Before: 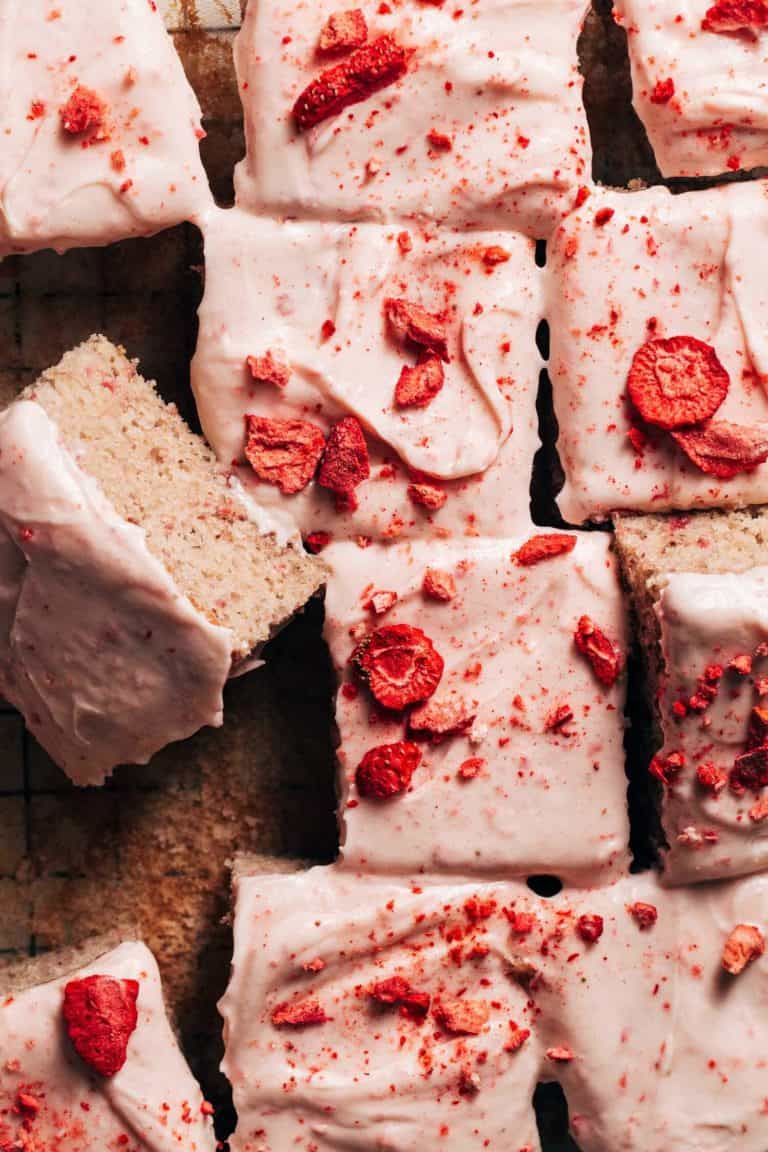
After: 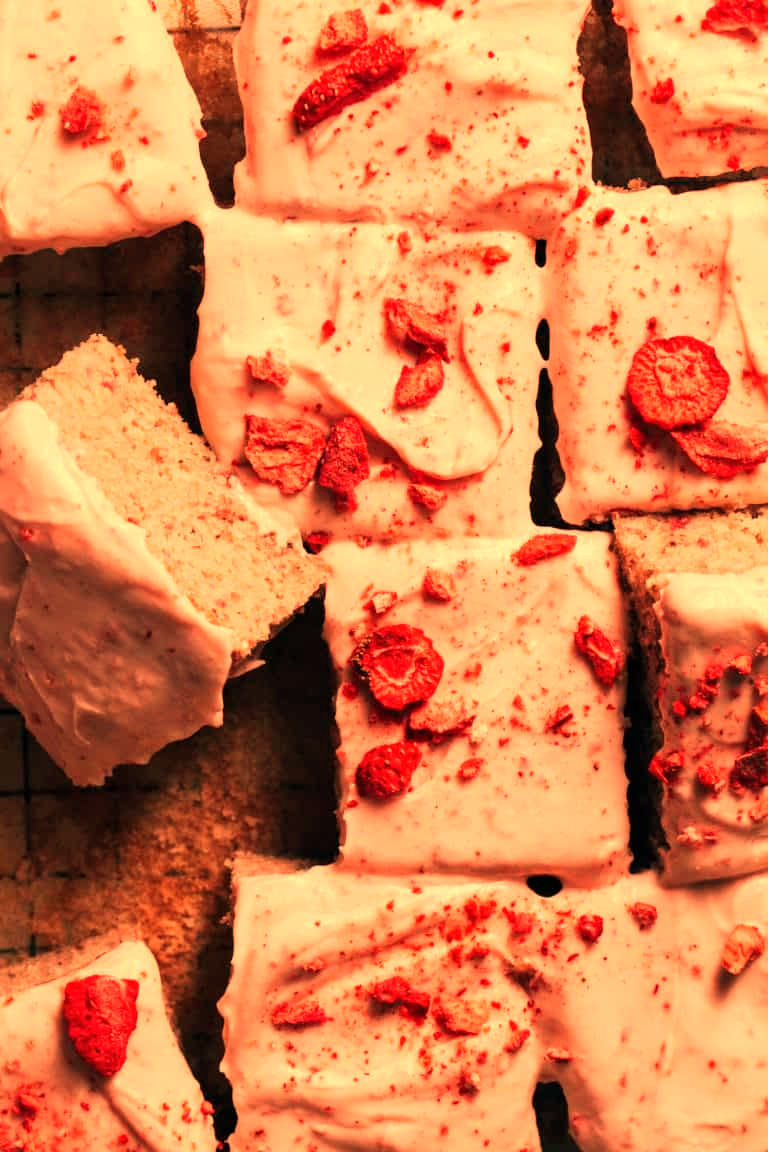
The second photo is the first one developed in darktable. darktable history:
white balance: red 1.467, blue 0.684
levels: mode automatic, black 0.023%, white 99.97%, levels [0.062, 0.494, 0.925]
